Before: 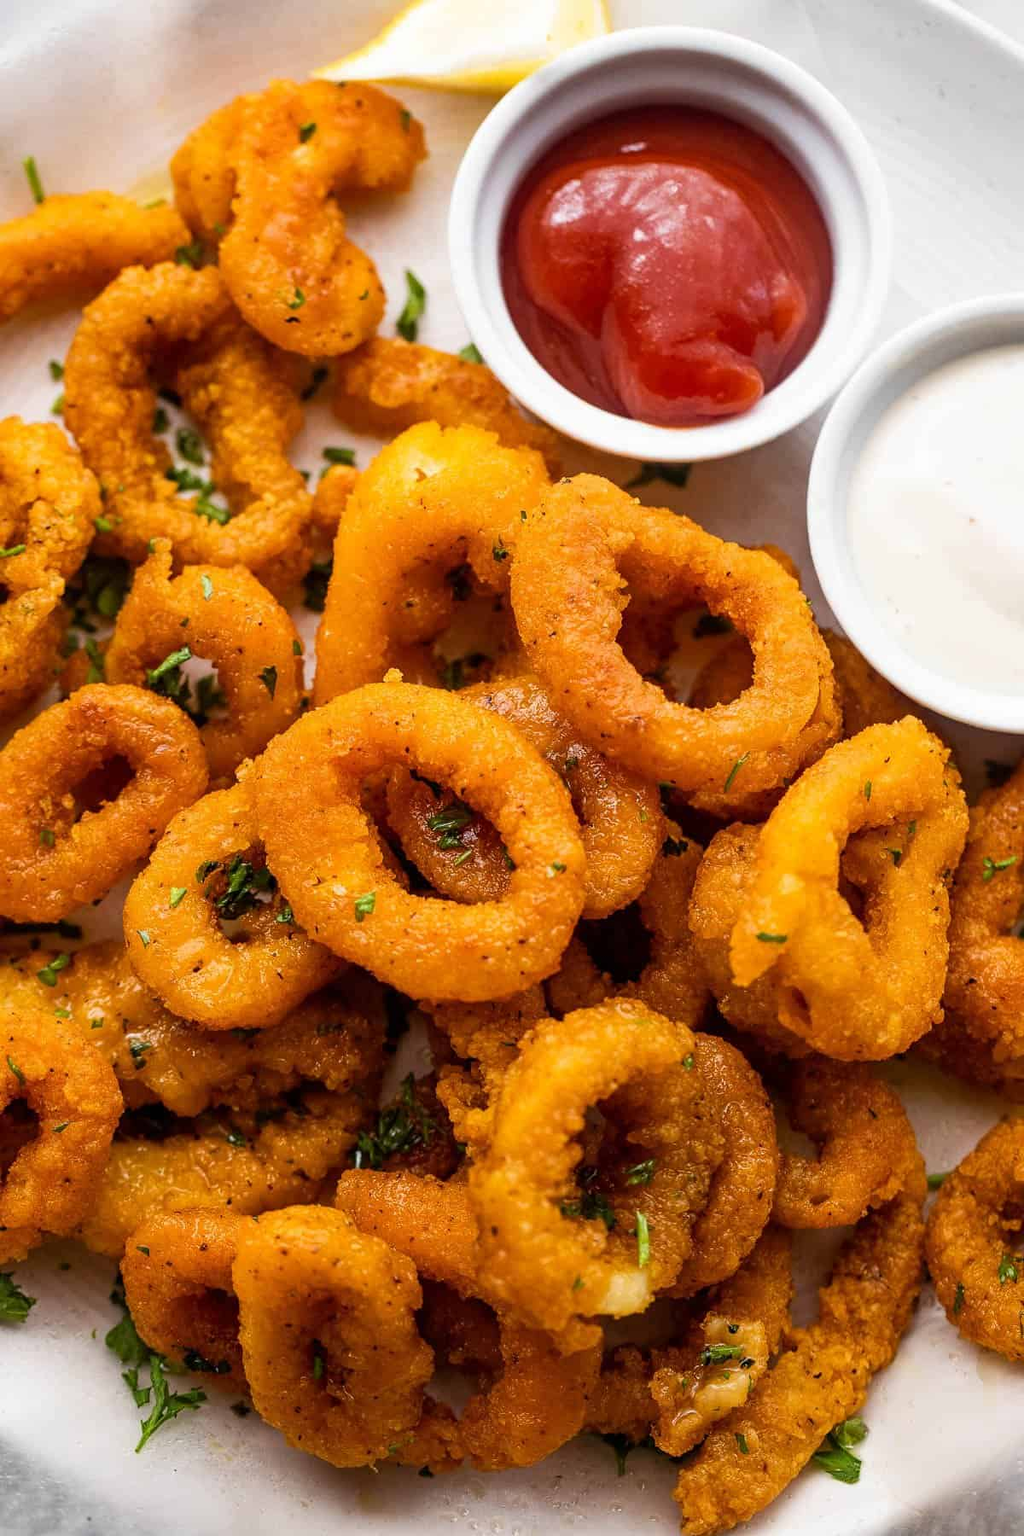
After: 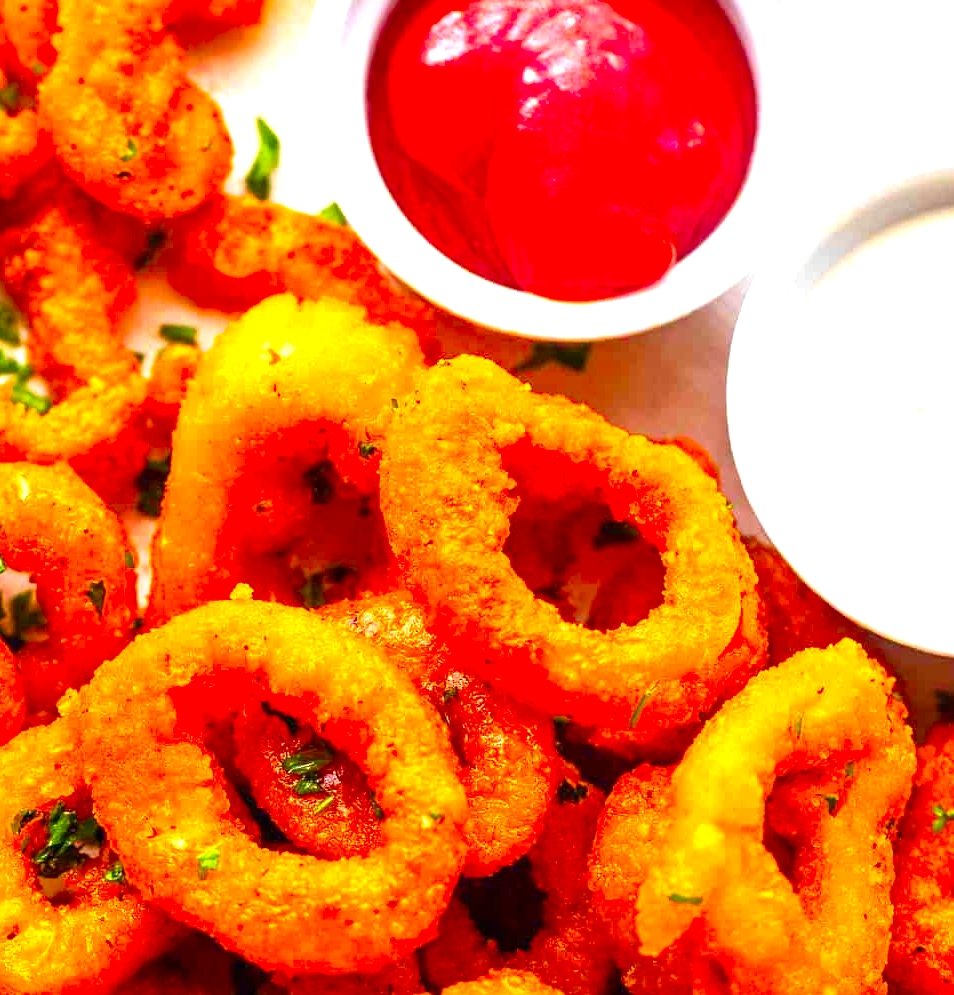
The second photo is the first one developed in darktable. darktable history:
crop: left 18.299%, top 11.129%, right 2.139%, bottom 33.564%
exposure: exposure 0.999 EV, compensate highlight preservation false
color correction: highlights b* 0.025, saturation 1.85
